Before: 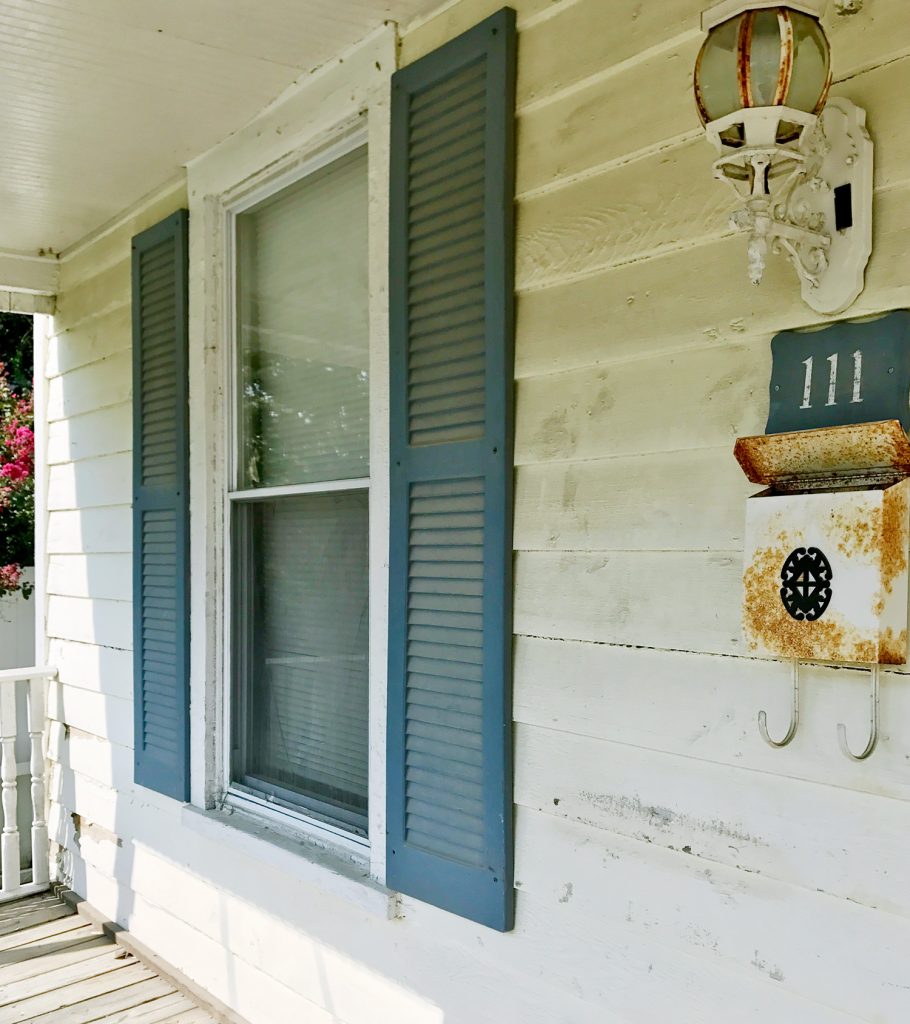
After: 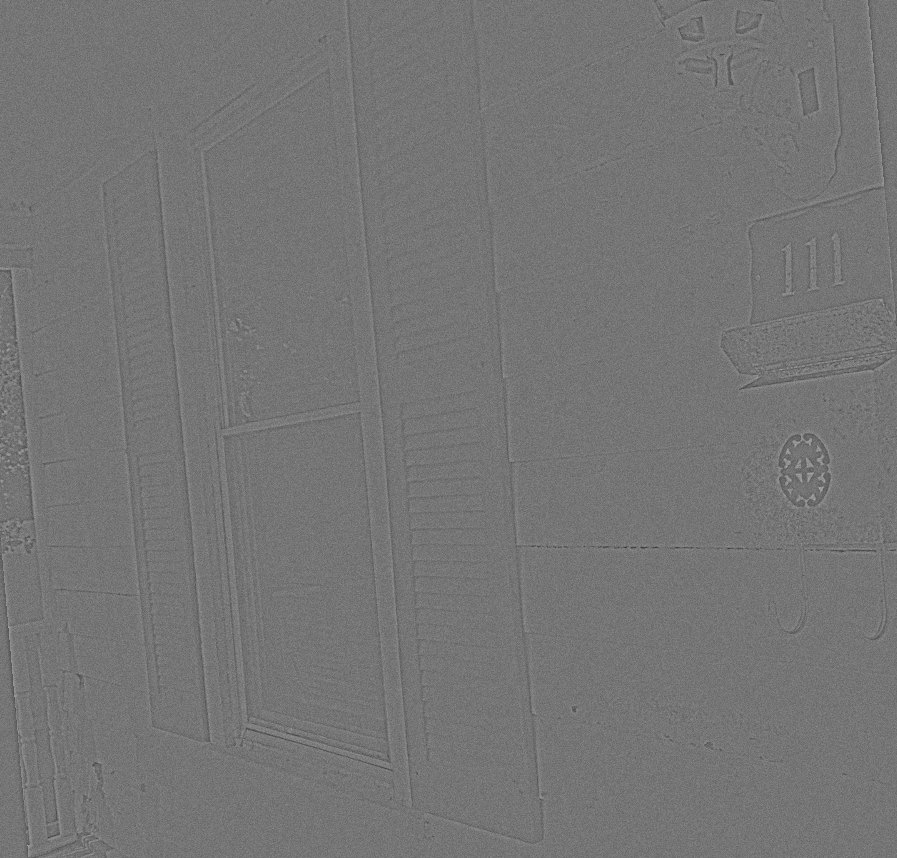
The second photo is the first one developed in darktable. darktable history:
shadows and highlights: shadows 43.71, white point adjustment -1.46, soften with gaussian
highpass: sharpness 5.84%, contrast boost 8.44%
rotate and perspective: rotation -5°, crop left 0.05, crop right 0.952, crop top 0.11, crop bottom 0.89
grain: coarseness 0.09 ISO
contrast equalizer: y [[0.5 ×4, 0.525, 0.667], [0.5 ×6], [0.5 ×6], [0 ×4, 0.042, 0], [0, 0, 0.004, 0.1, 0.191, 0.131]]
